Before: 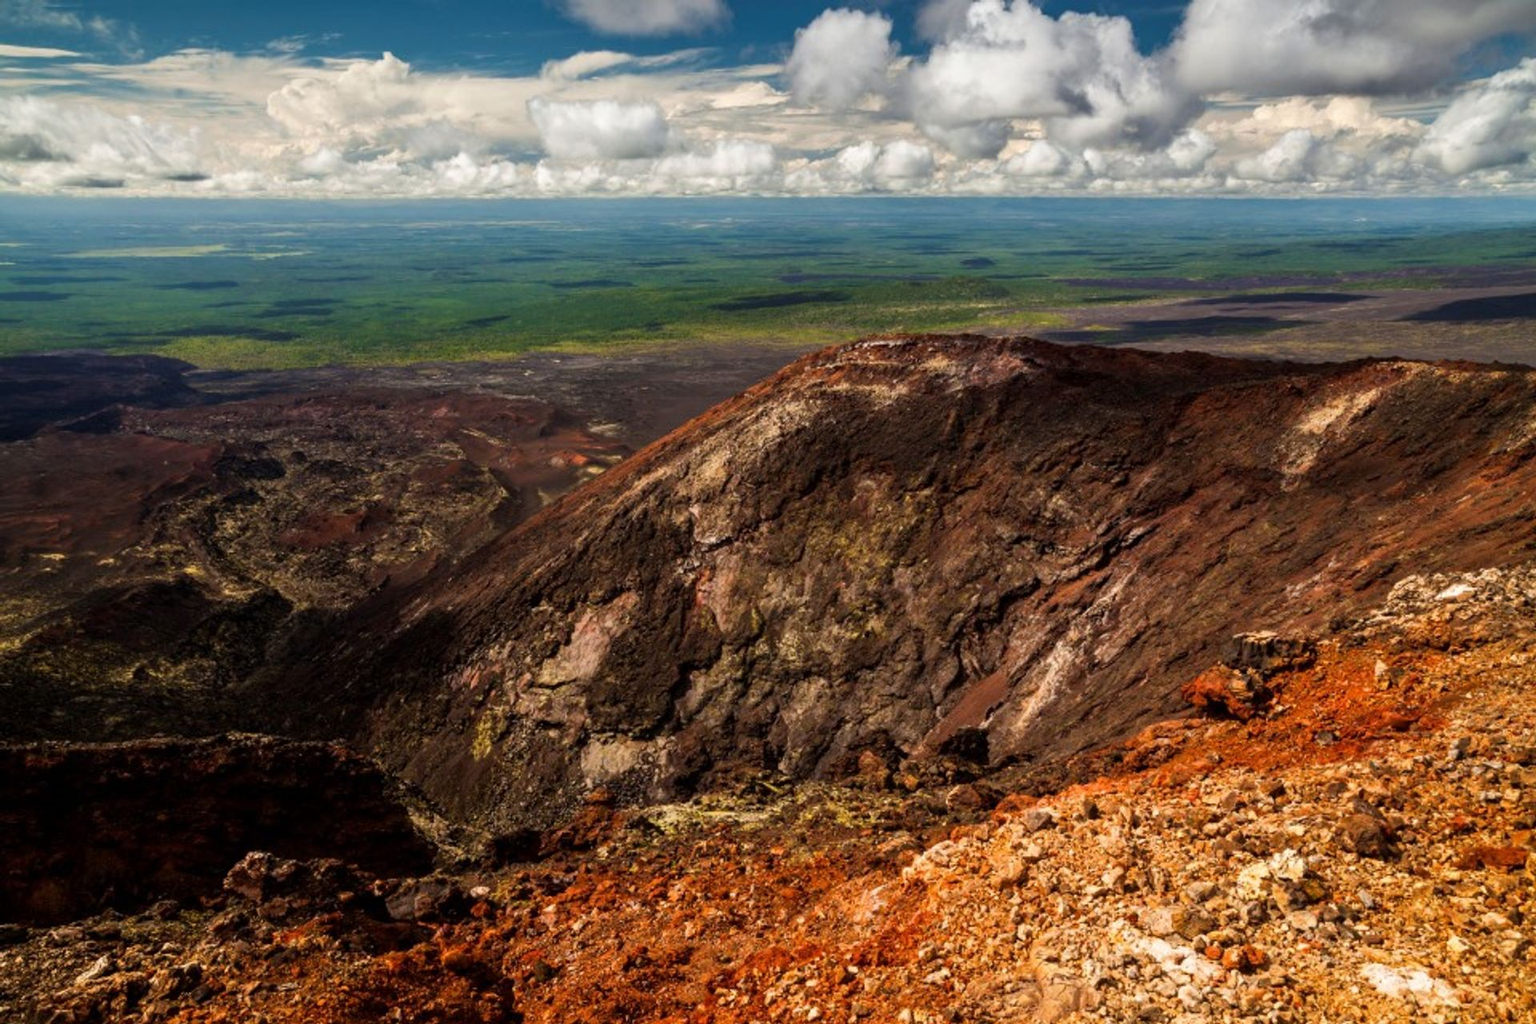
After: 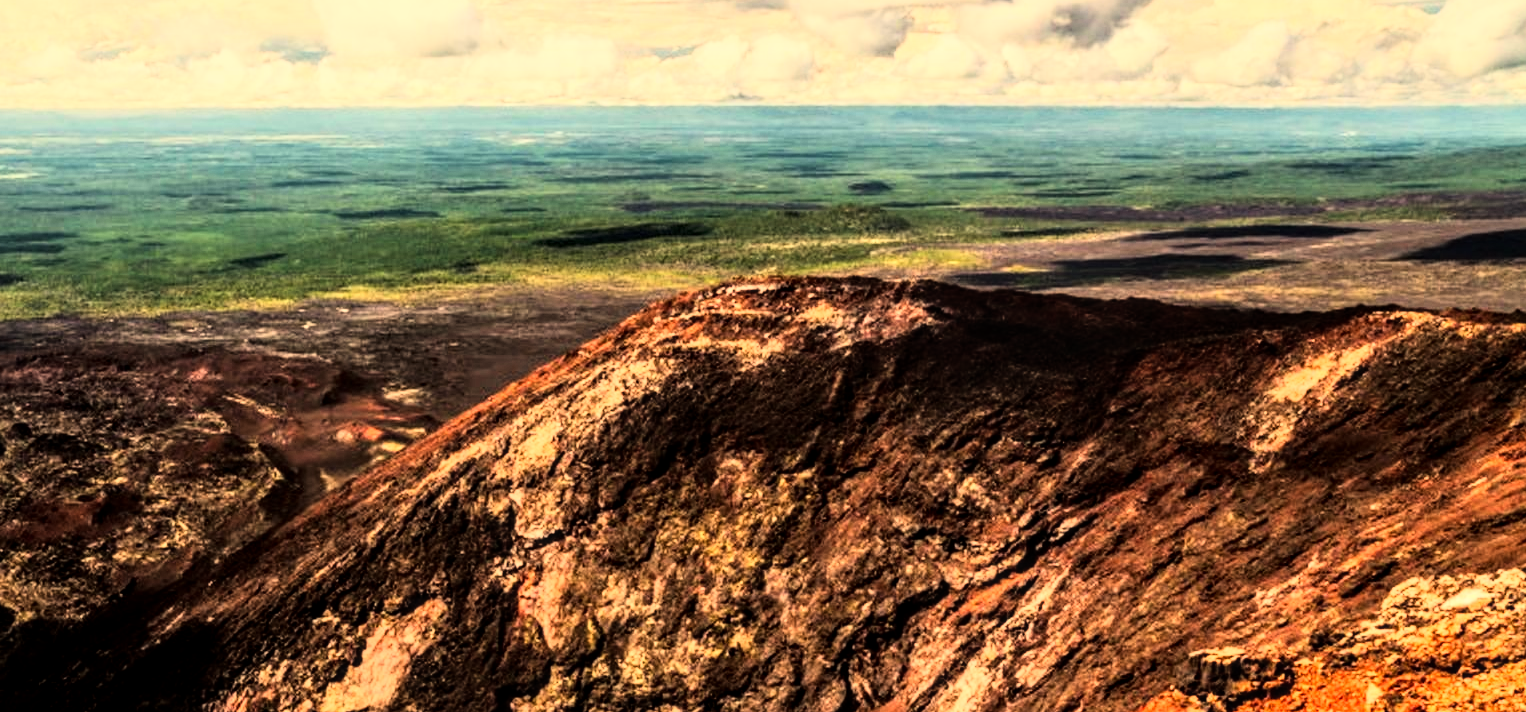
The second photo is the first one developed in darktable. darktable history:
crop: left 18.38%, top 11.092%, right 2.134%, bottom 33.217%
local contrast: on, module defaults
white balance: red 1.138, green 0.996, blue 0.812
rgb curve: curves: ch0 [(0, 0) (0.21, 0.15) (0.24, 0.21) (0.5, 0.75) (0.75, 0.96) (0.89, 0.99) (1, 1)]; ch1 [(0, 0.02) (0.21, 0.13) (0.25, 0.2) (0.5, 0.67) (0.75, 0.9) (0.89, 0.97) (1, 1)]; ch2 [(0, 0.02) (0.21, 0.13) (0.25, 0.2) (0.5, 0.67) (0.75, 0.9) (0.89, 0.97) (1, 1)], compensate middle gray true
